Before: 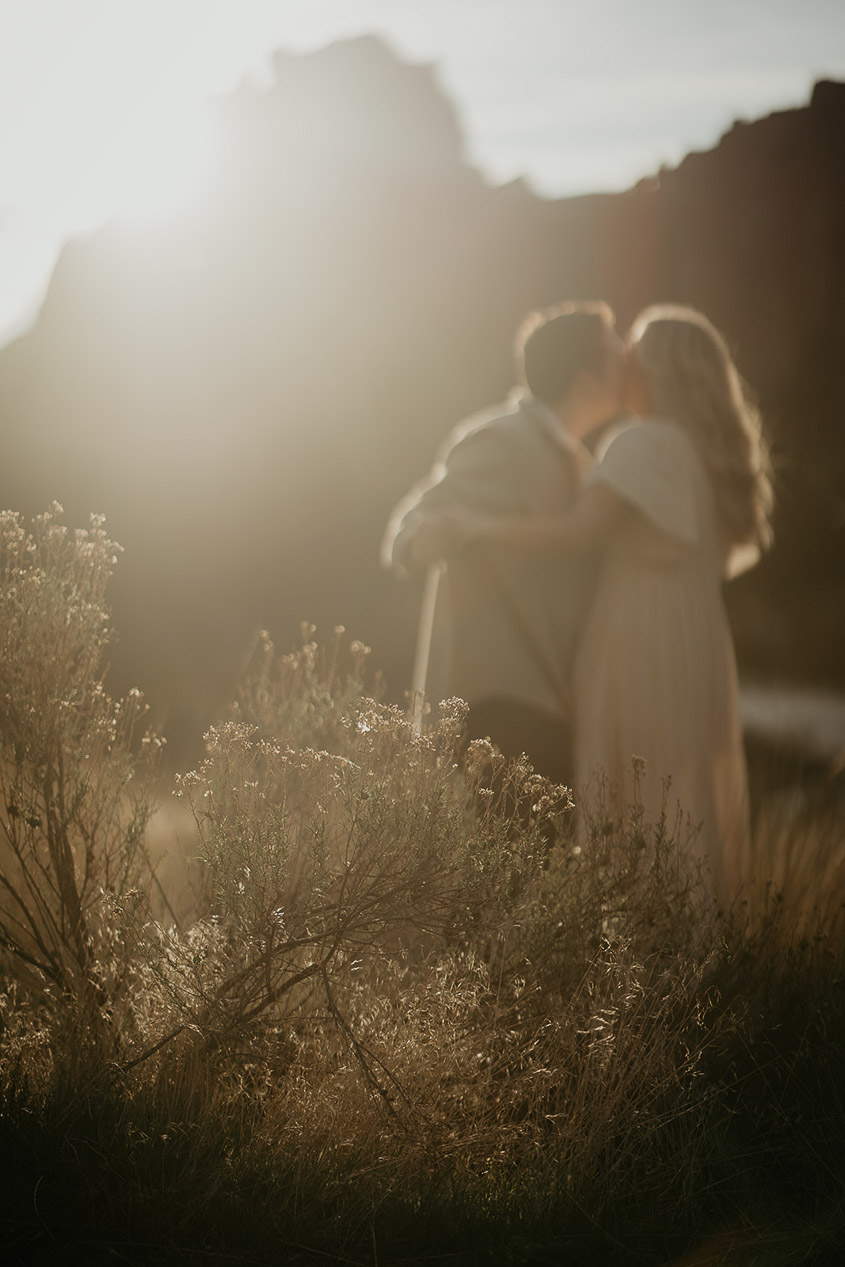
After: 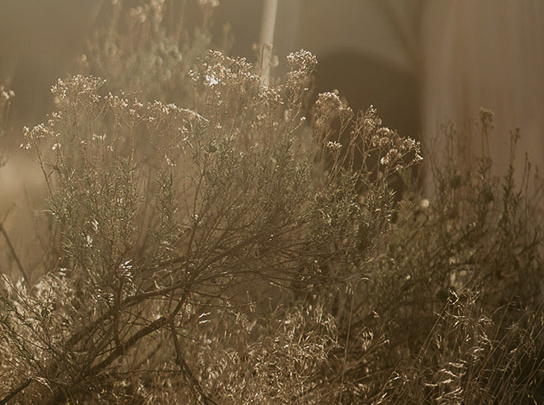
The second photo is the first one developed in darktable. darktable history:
local contrast: highlights 100%, shadows 100%, detail 120%, midtone range 0.2
crop: left 18.091%, top 51.13%, right 17.525%, bottom 16.85%
